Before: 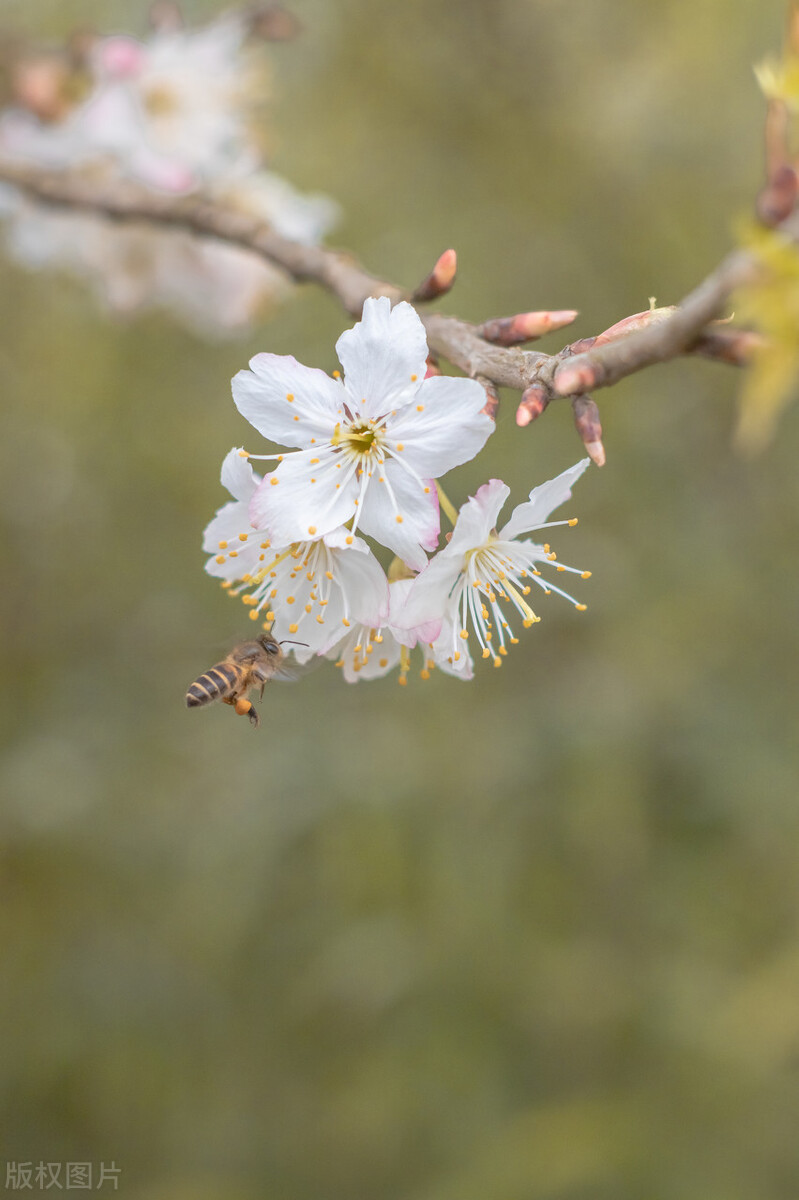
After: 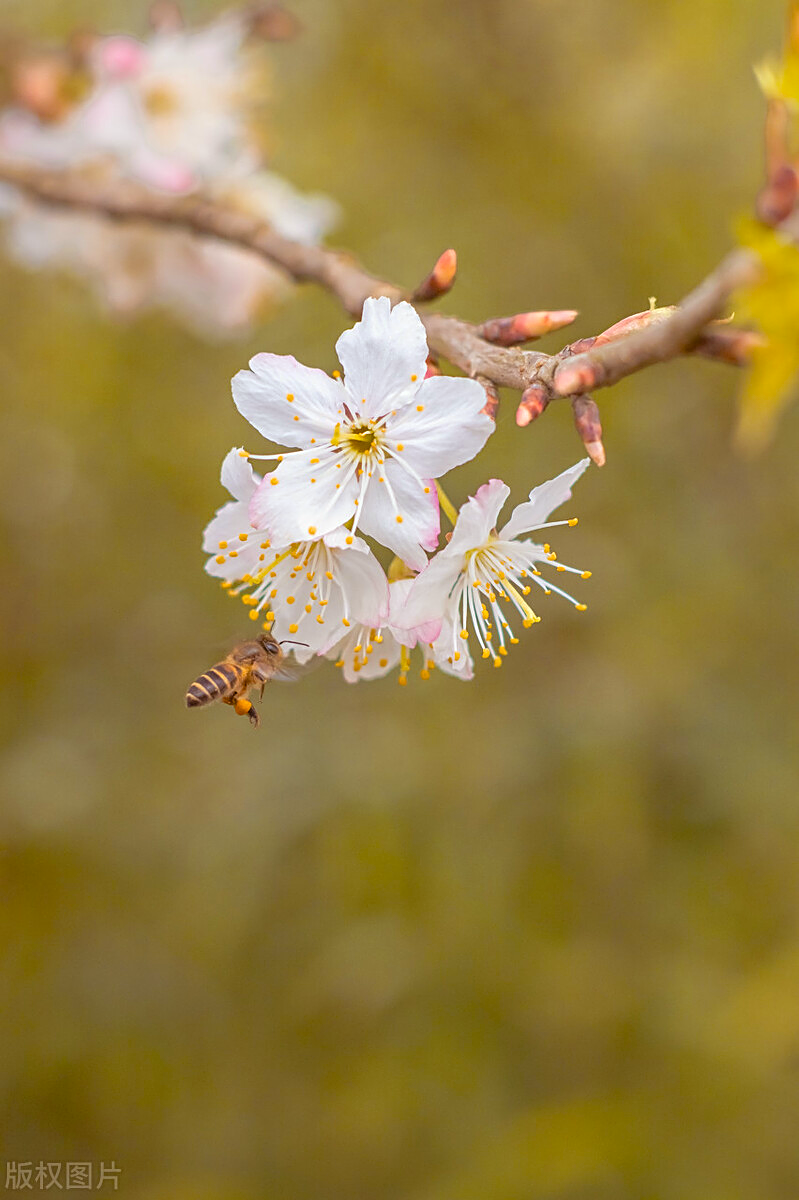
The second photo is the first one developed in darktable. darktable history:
color balance rgb: power › chroma 1.523%, power › hue 28.25°, perceptual saturation grading › global saturation 30.435%, global vibrance 20%
sharpen: on, module defaults
